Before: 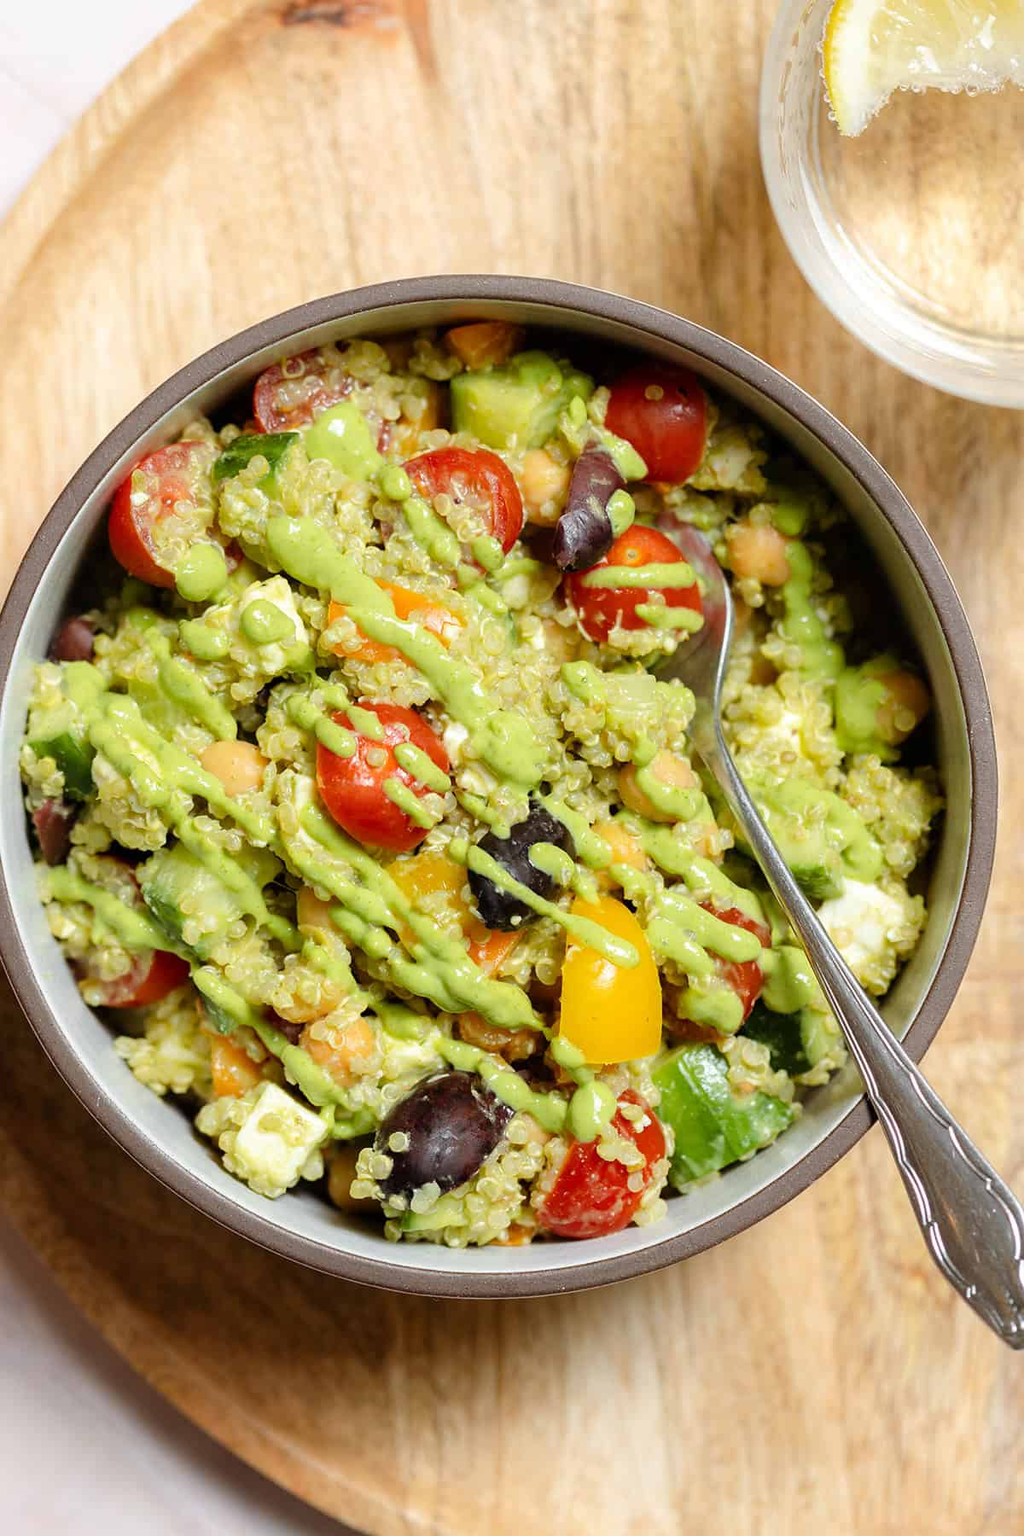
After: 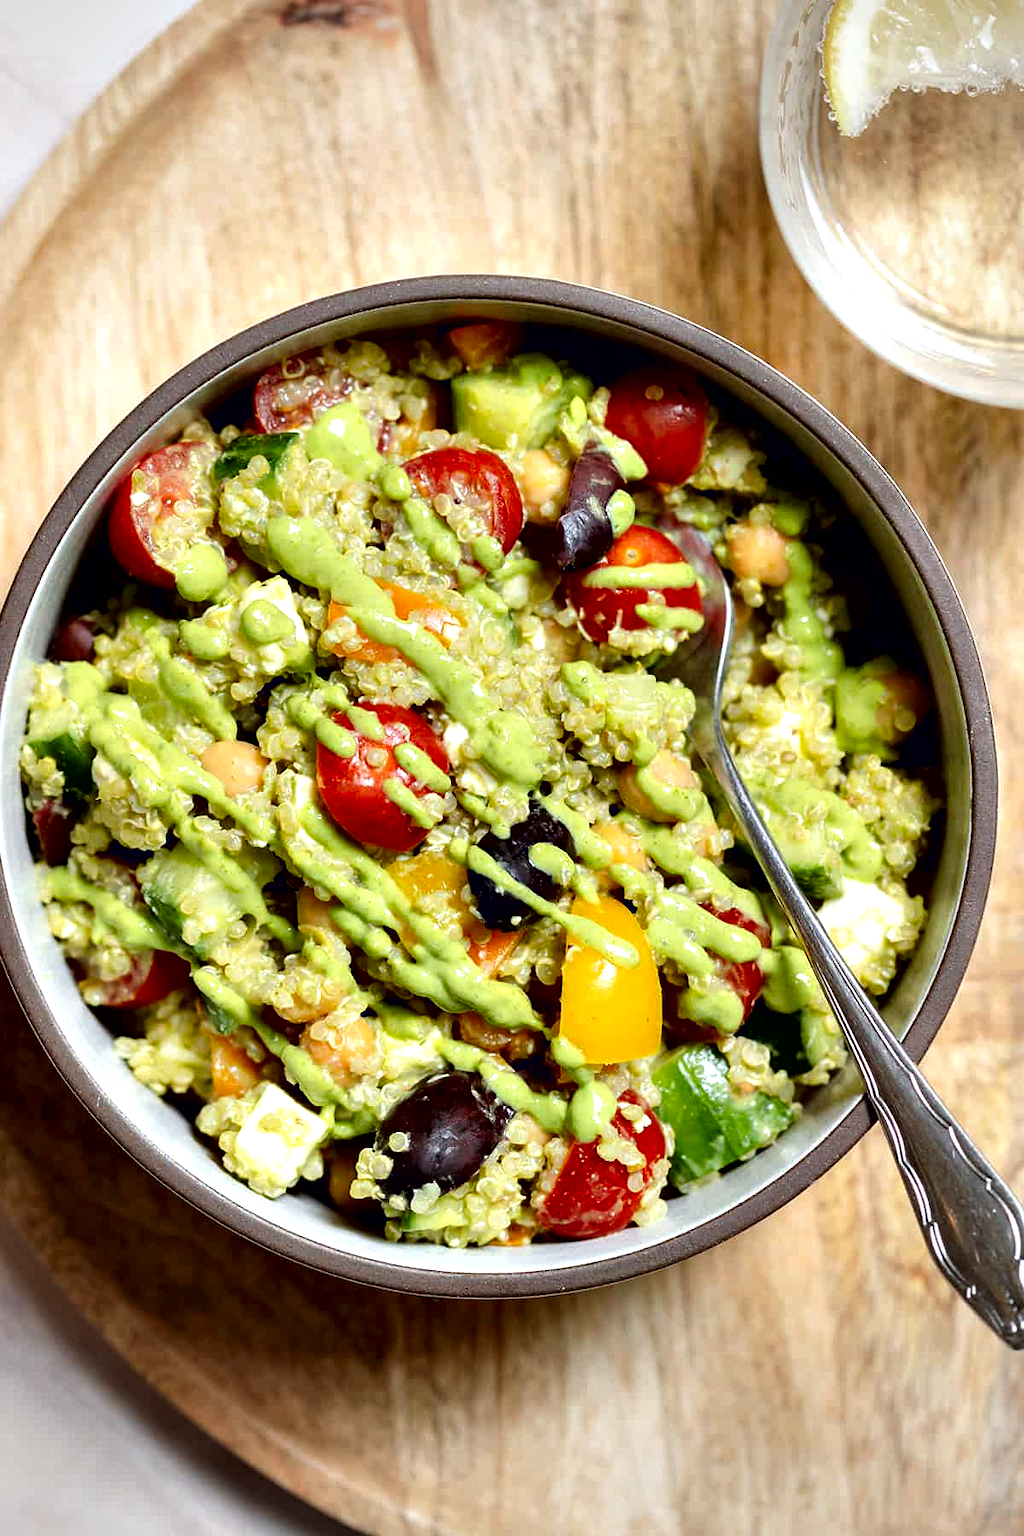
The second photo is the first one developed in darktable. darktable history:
contrast brightness saturation: contrast 0.032, brightness -0.042
contrast equalizer: y [[0.6 ×6], [0.55 ×6], [0 ×6], [0 ×6], [0 ×6]]
vignetting: fall-off start 85.07%, fall-off radius 79.62%, brightness -0.285, width/height ratio 1.216, unbound false
